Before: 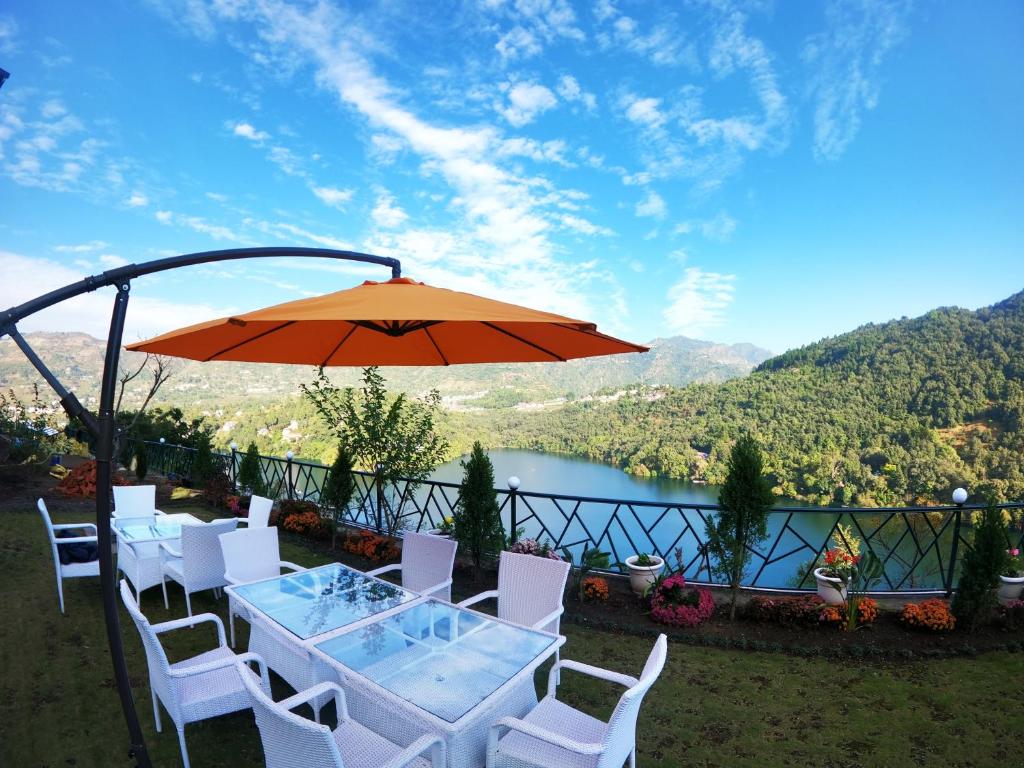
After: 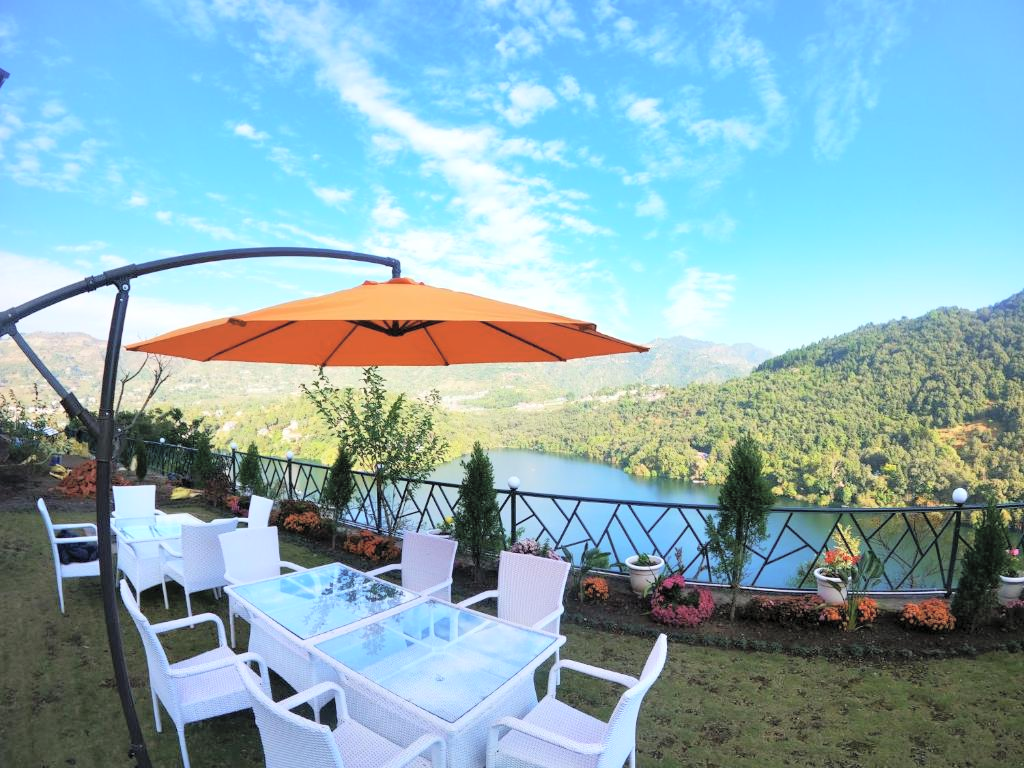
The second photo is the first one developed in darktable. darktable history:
color correction: highlights a* -0.182, highlights b* -0.124
global tonemap: drago (0.7, 100)
